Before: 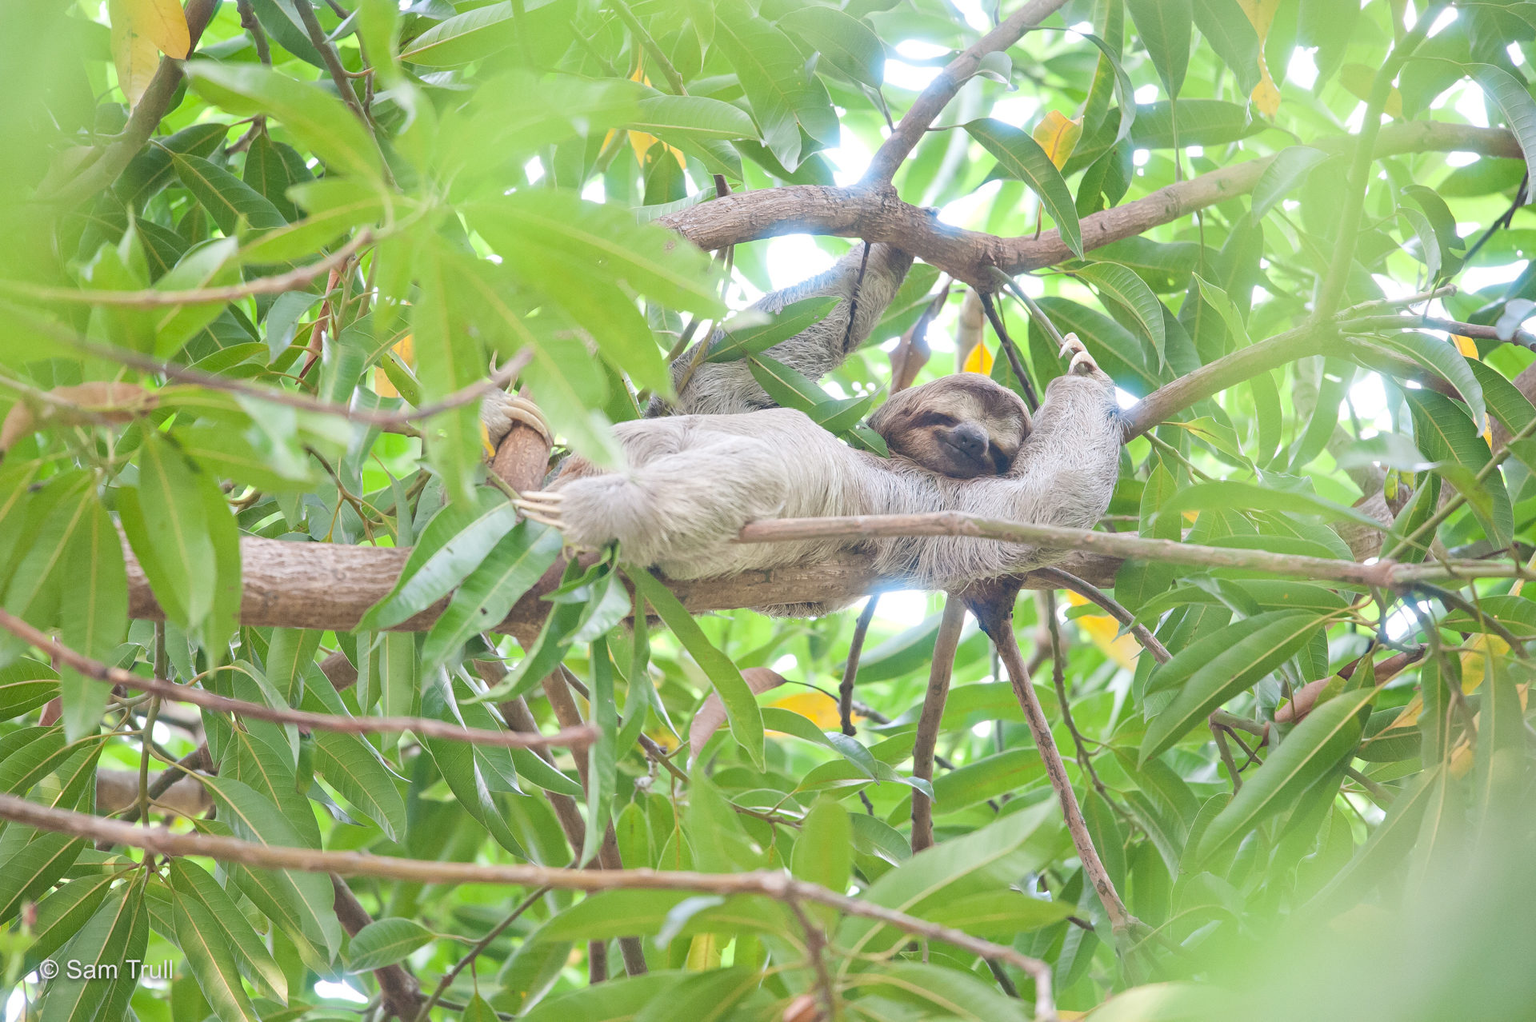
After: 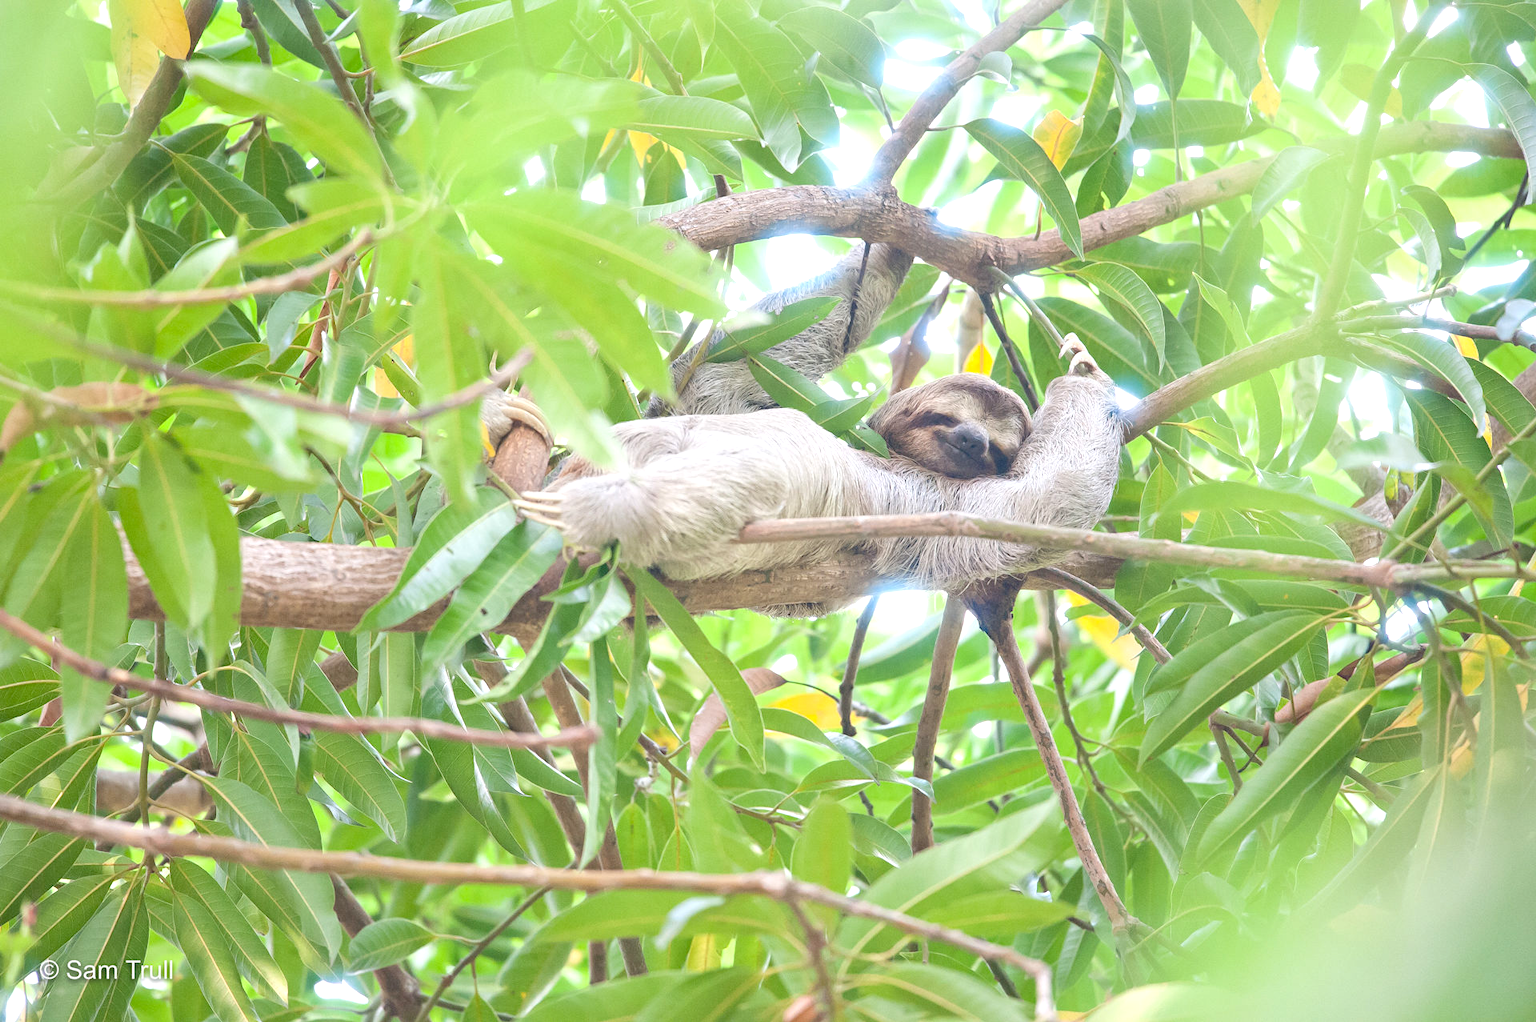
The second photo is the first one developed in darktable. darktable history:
exposure: black level correction 0.005, exposure 0.411 EV, compensate exposure bias true, compensate highlight preservation false
